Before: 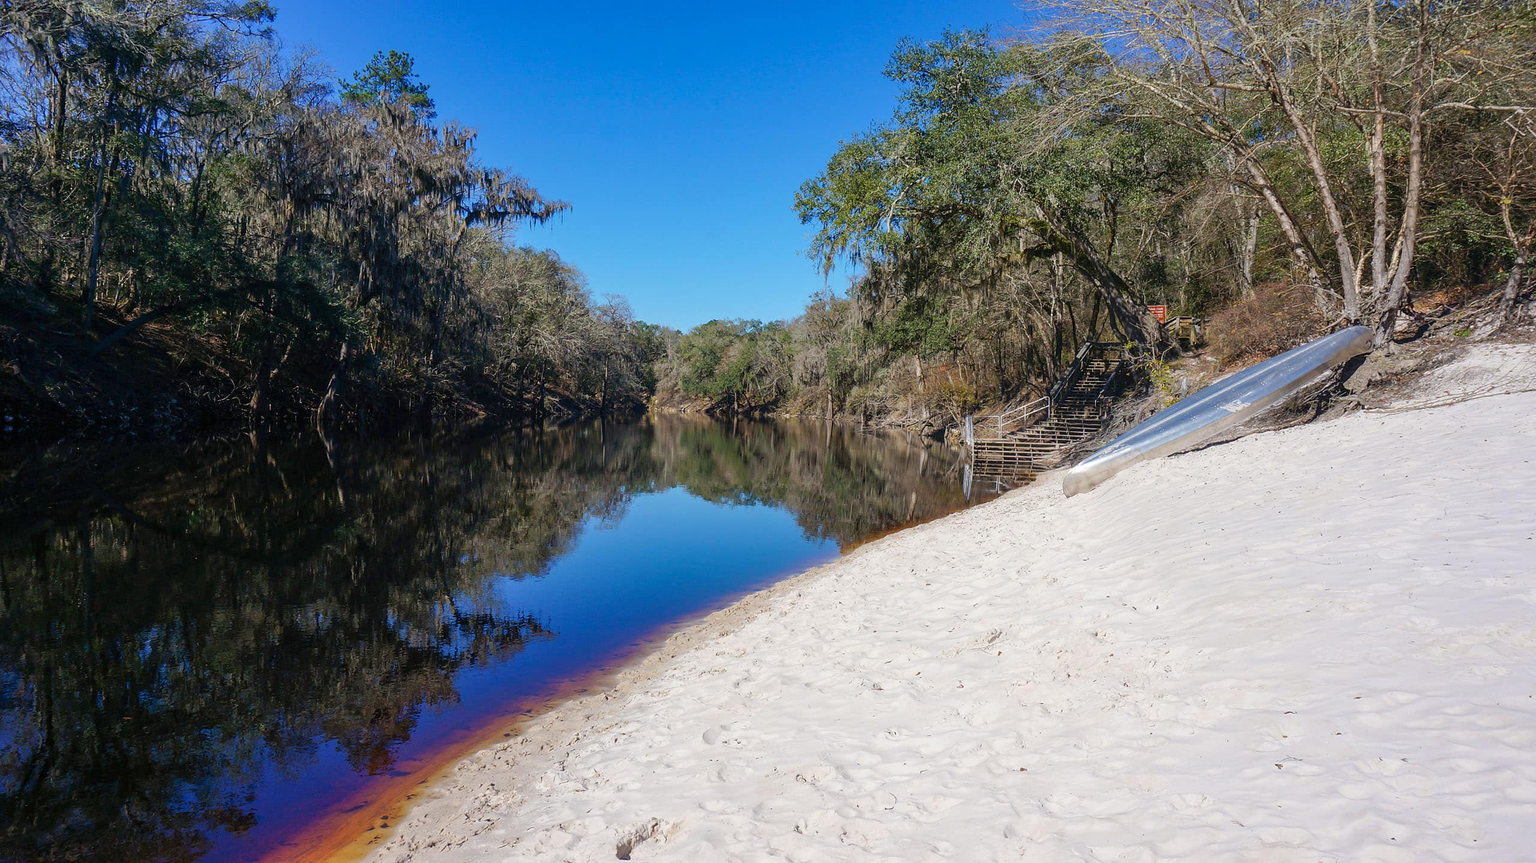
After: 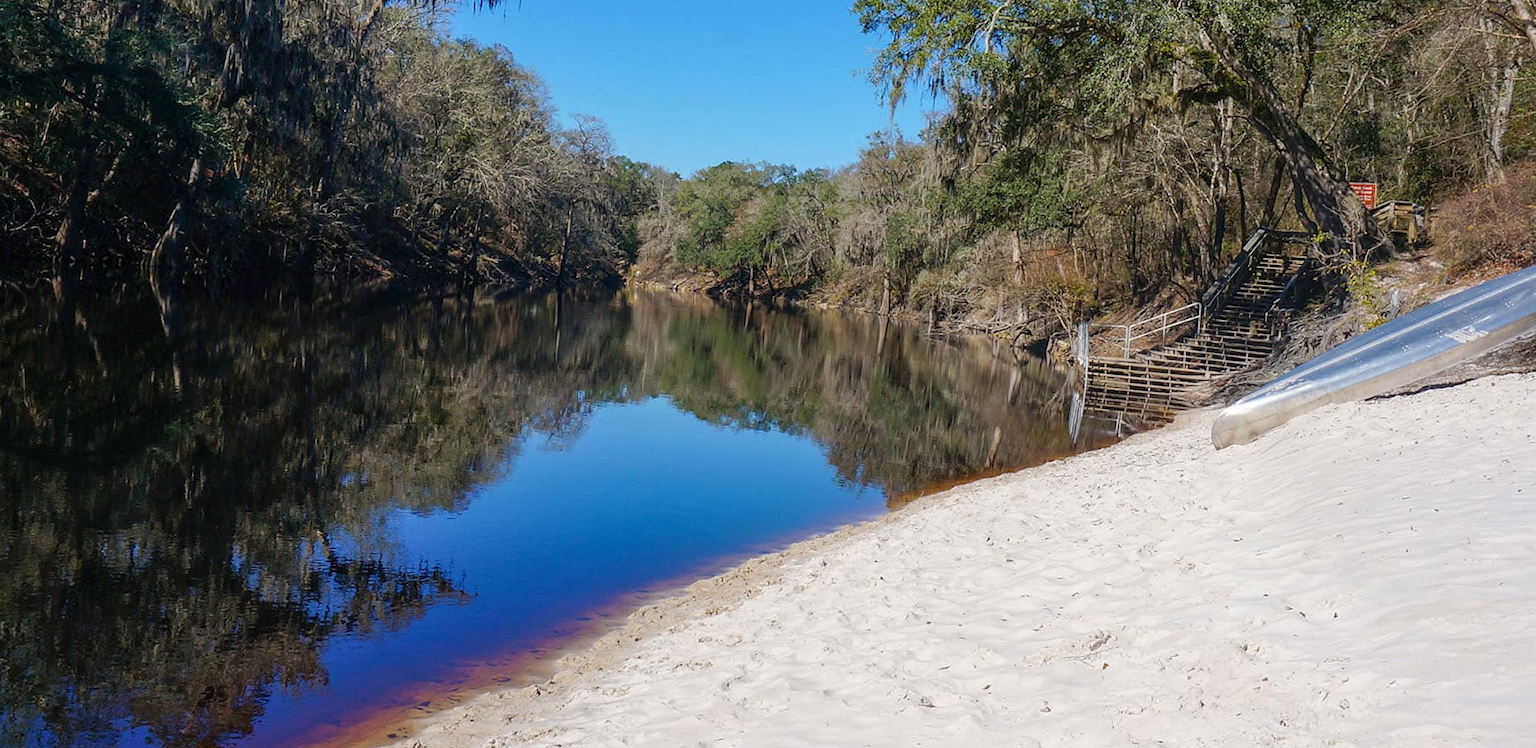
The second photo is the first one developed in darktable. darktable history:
crop and rotate: angle -3.81°, left 9.781%, top 20.661%, right 12.409%, bottom 11.856%
